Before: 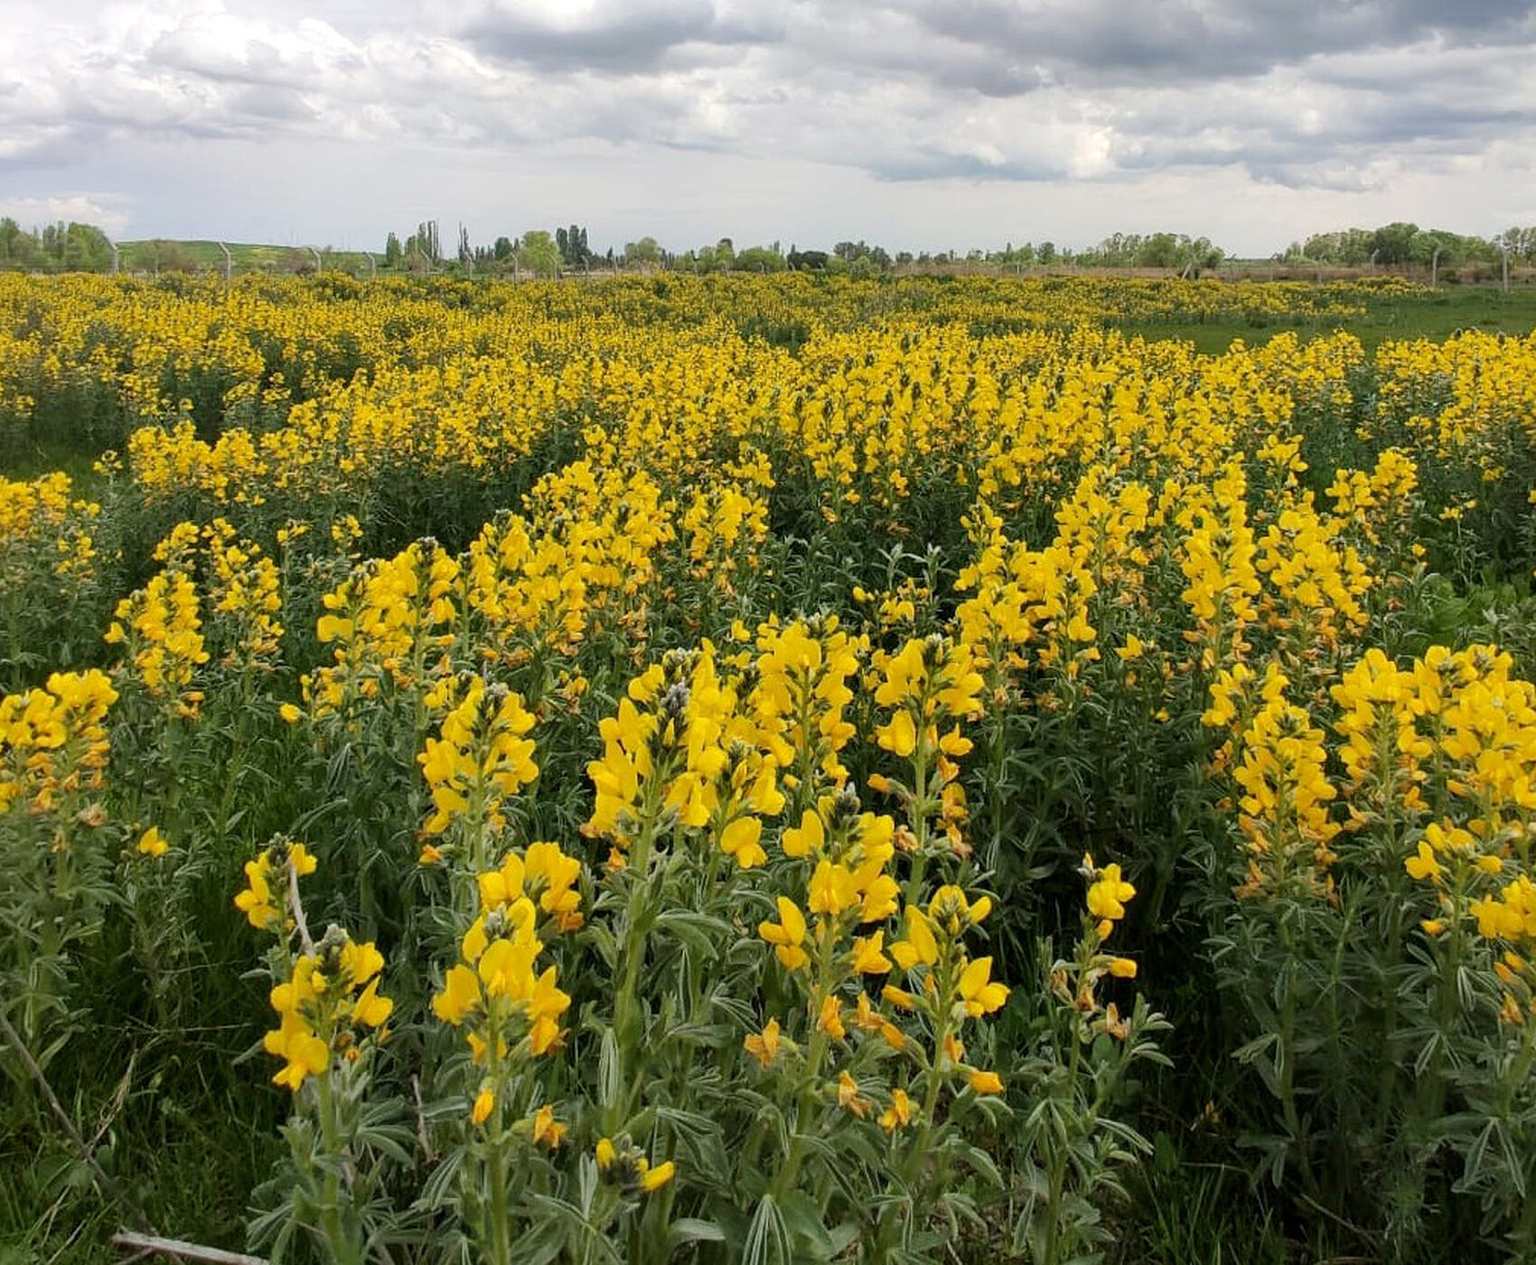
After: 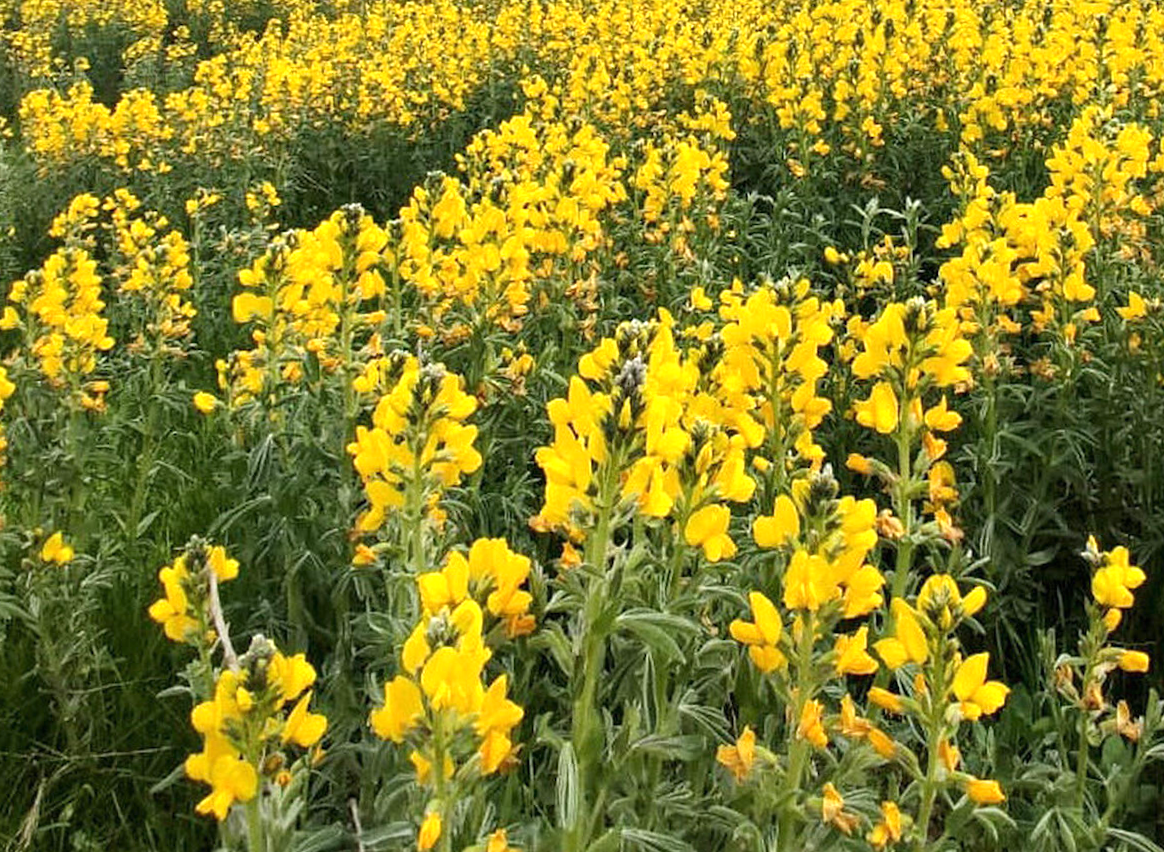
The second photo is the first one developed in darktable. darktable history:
crop: left 6.488%, top 27.668%, right 24.183%, bottom 8.656%
exposure: black level correction 0, exposure 0.7 EV, compensate exposure bias true, compensate highlight preservation false
rotate and perspective: rotation -1.42°, crop left 0.016, crop right 0.984, crop top 0.035, crop bottom 0.965
